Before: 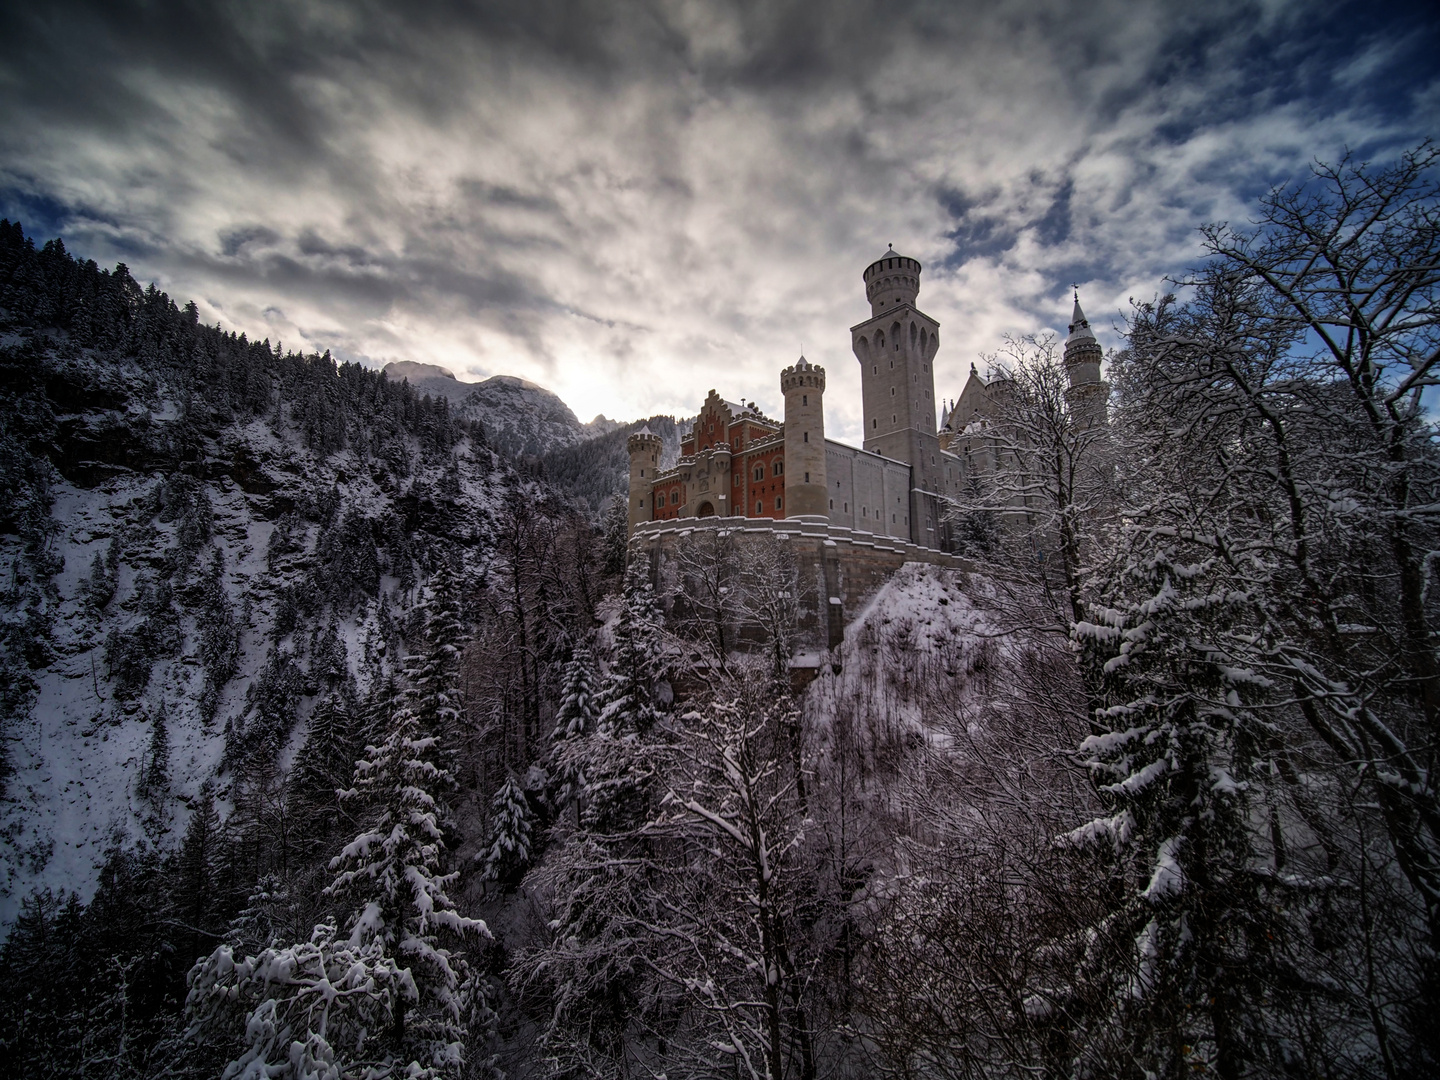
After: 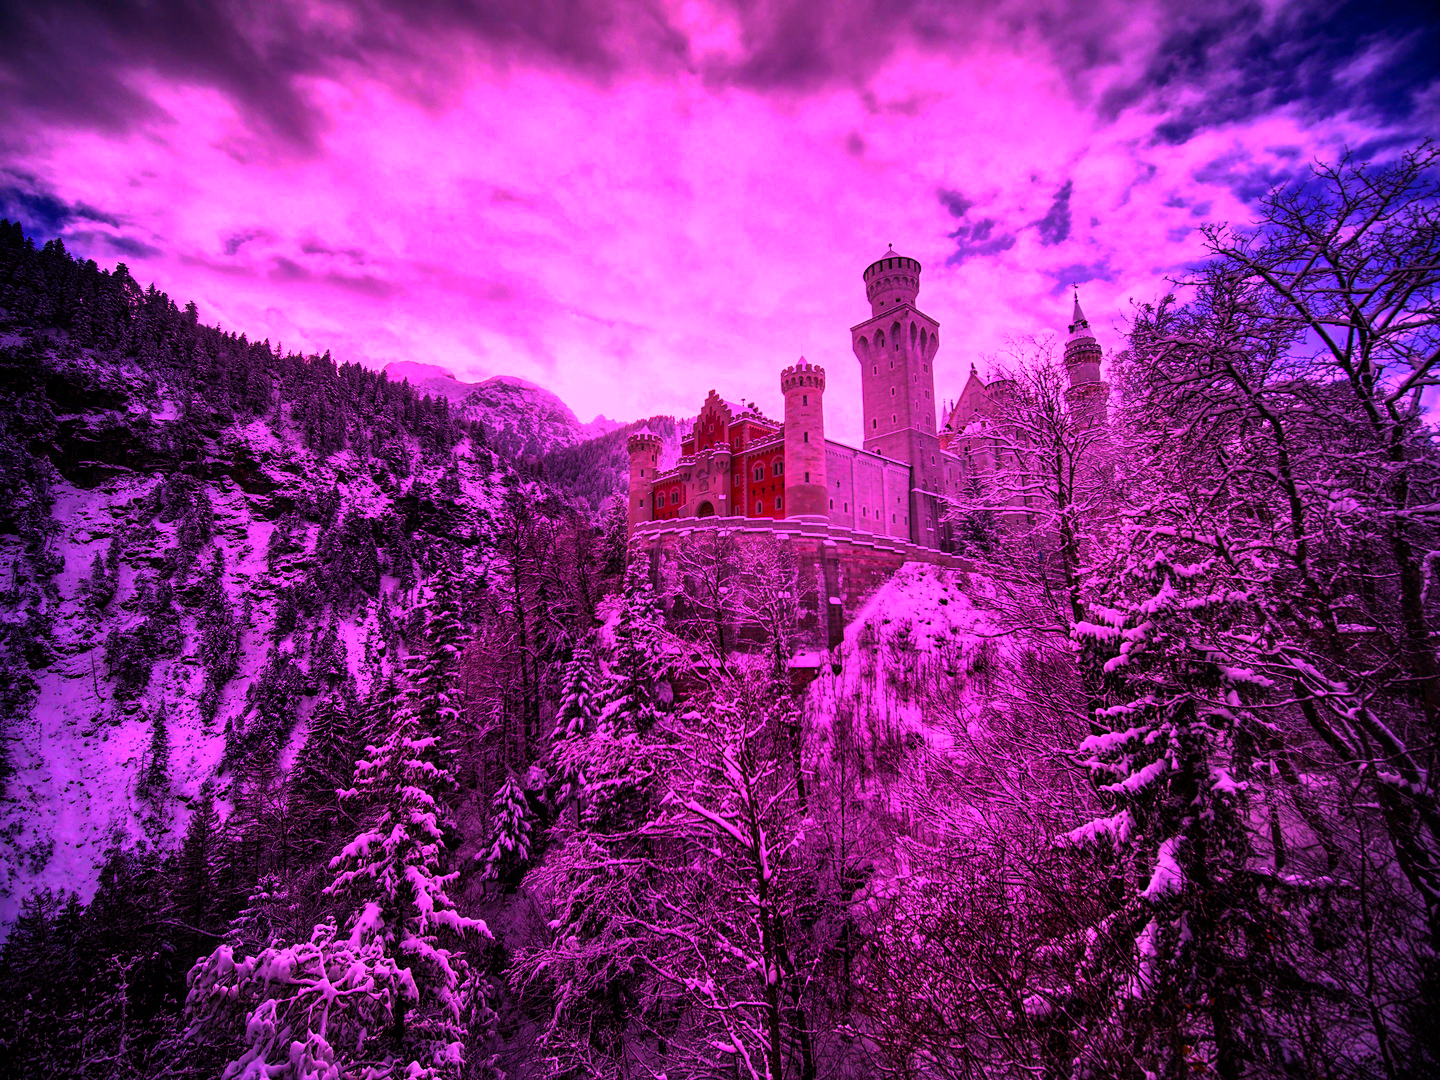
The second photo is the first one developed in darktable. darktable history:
white balance: red 1.91, blue 1.727
color balance rgb: linear chroma grading › global chroma 9%, perceptual saturation grading › global saturation 36%, perceptual brilliance grading › global brilliance 15%, perceptual brilliance grading › shadows -35%, global vibrance 15%
